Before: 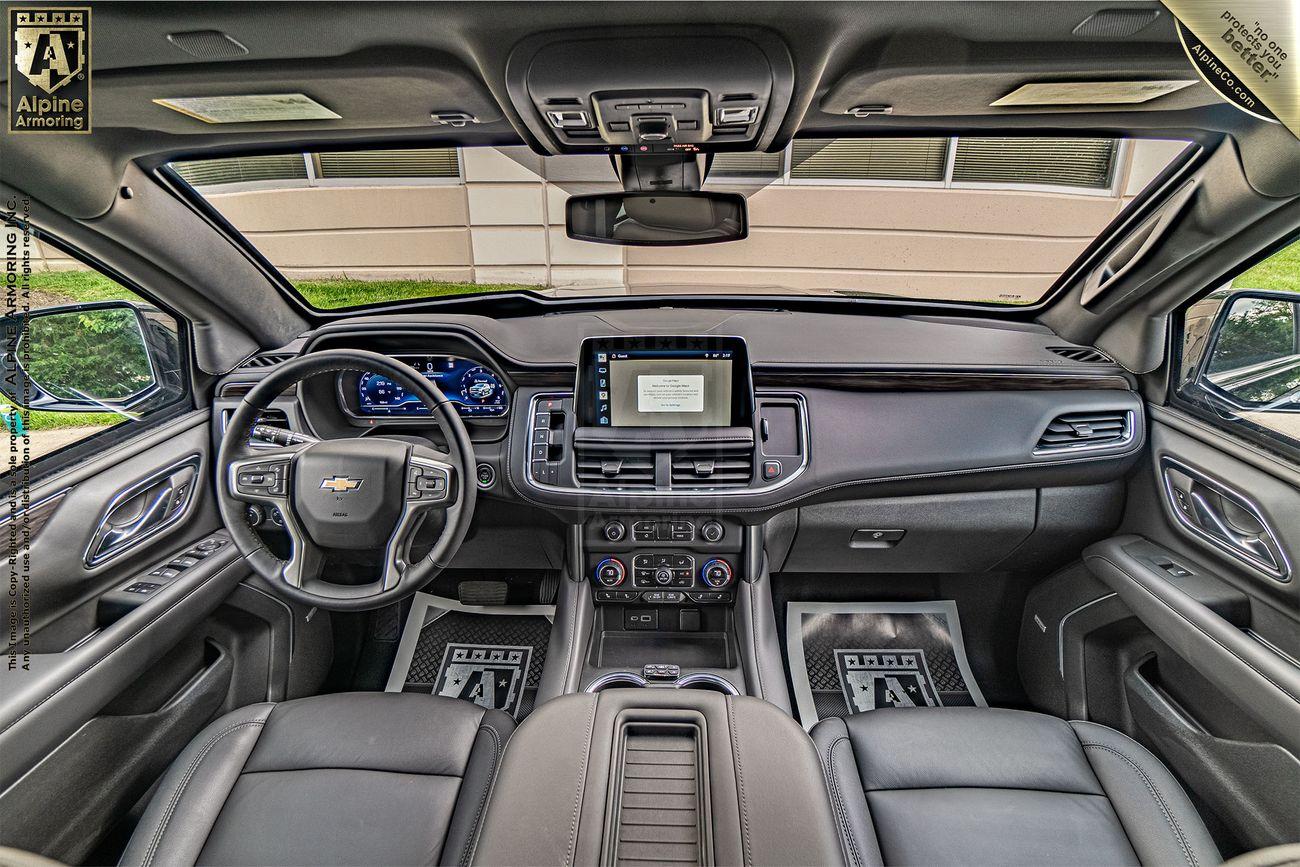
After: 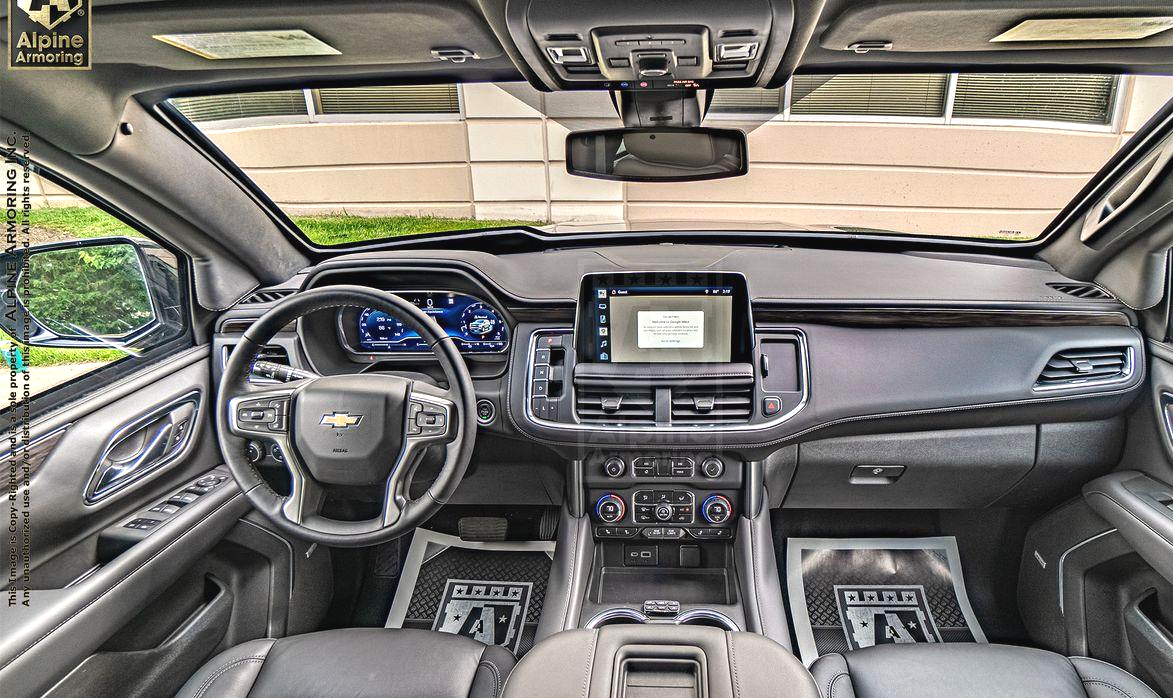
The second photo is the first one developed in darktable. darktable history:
exposure: black level correction -0.002, exposure 0.54 EV, compensate highlight preservation false
crop: top 7.49%, right 9.717%, bottom 11.943%
